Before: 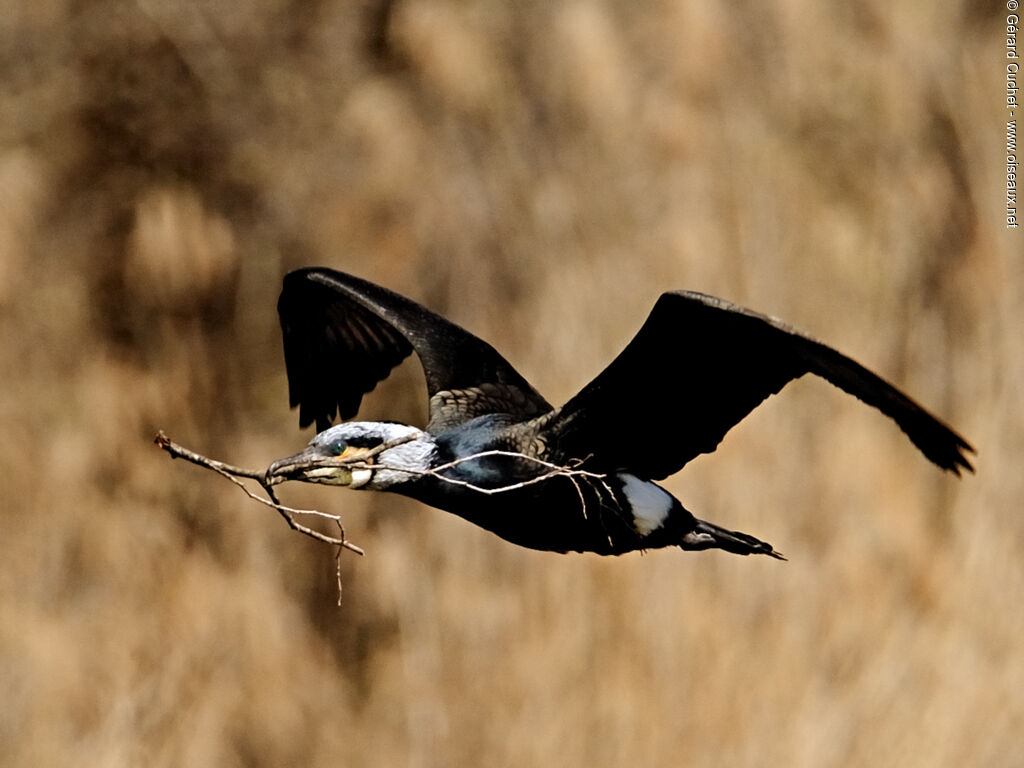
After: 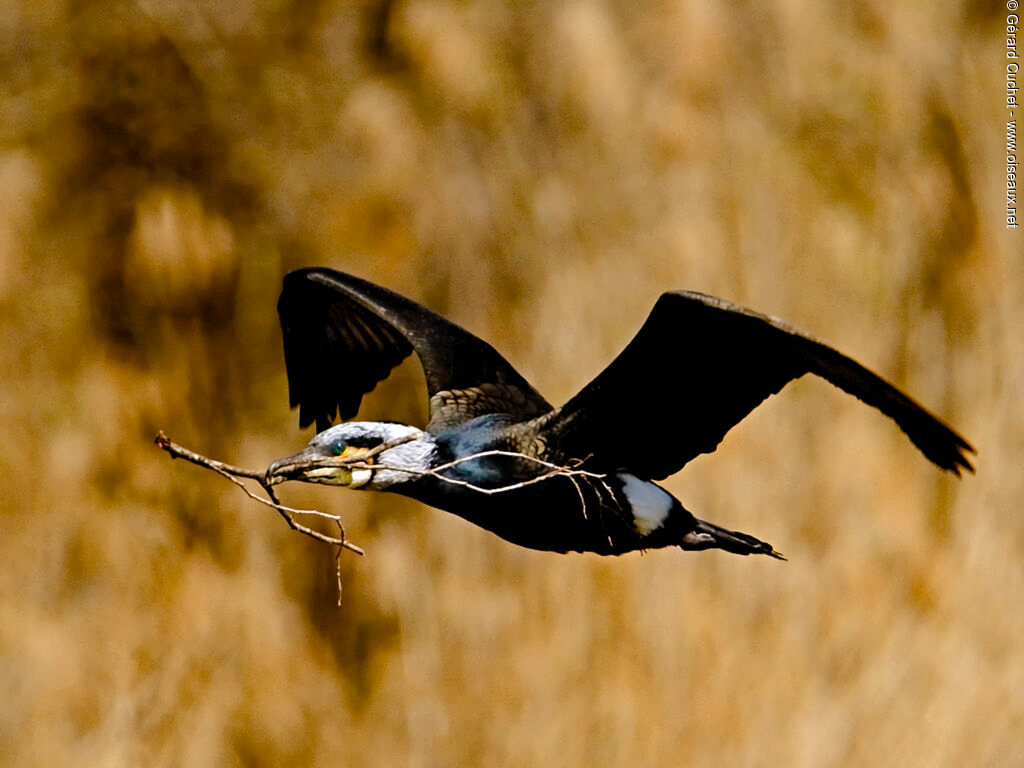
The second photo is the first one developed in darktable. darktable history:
color balance rgb: highlights gain › chroma 0.248%, highlights gain › hue 330.99°, linear chroma grading › global chroma 14.761%, perceptual saturation grading › global saturation 34.924%, perceptual saturation grading › highlights -29.814%, perceptual saturation grading › shadows 36.208%
